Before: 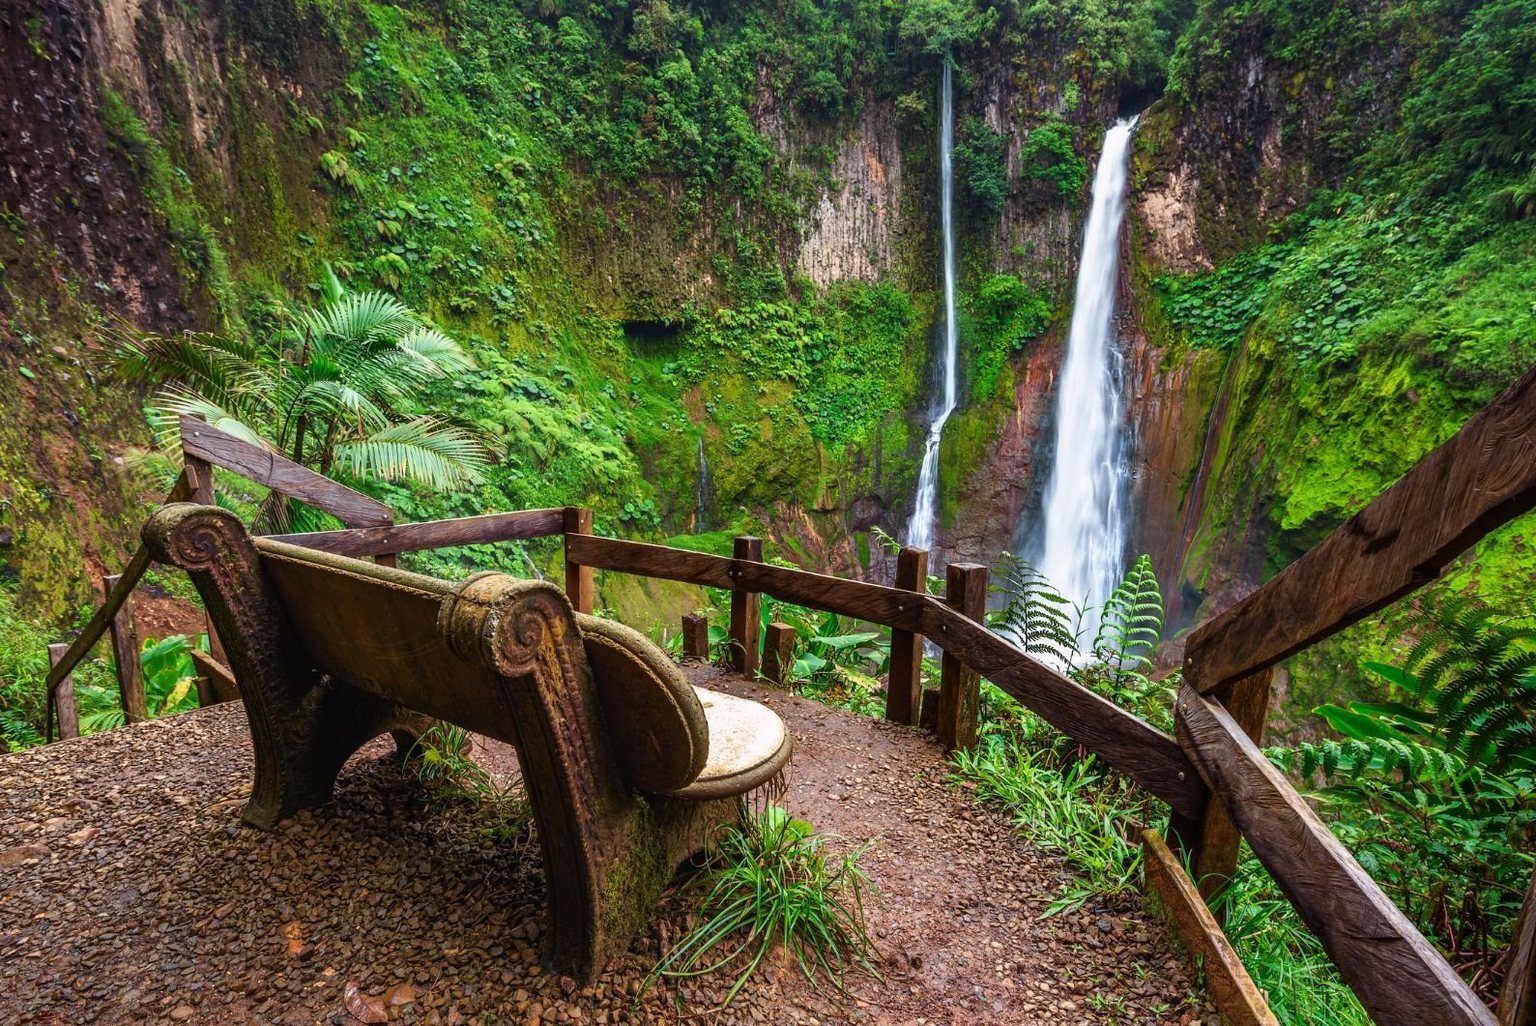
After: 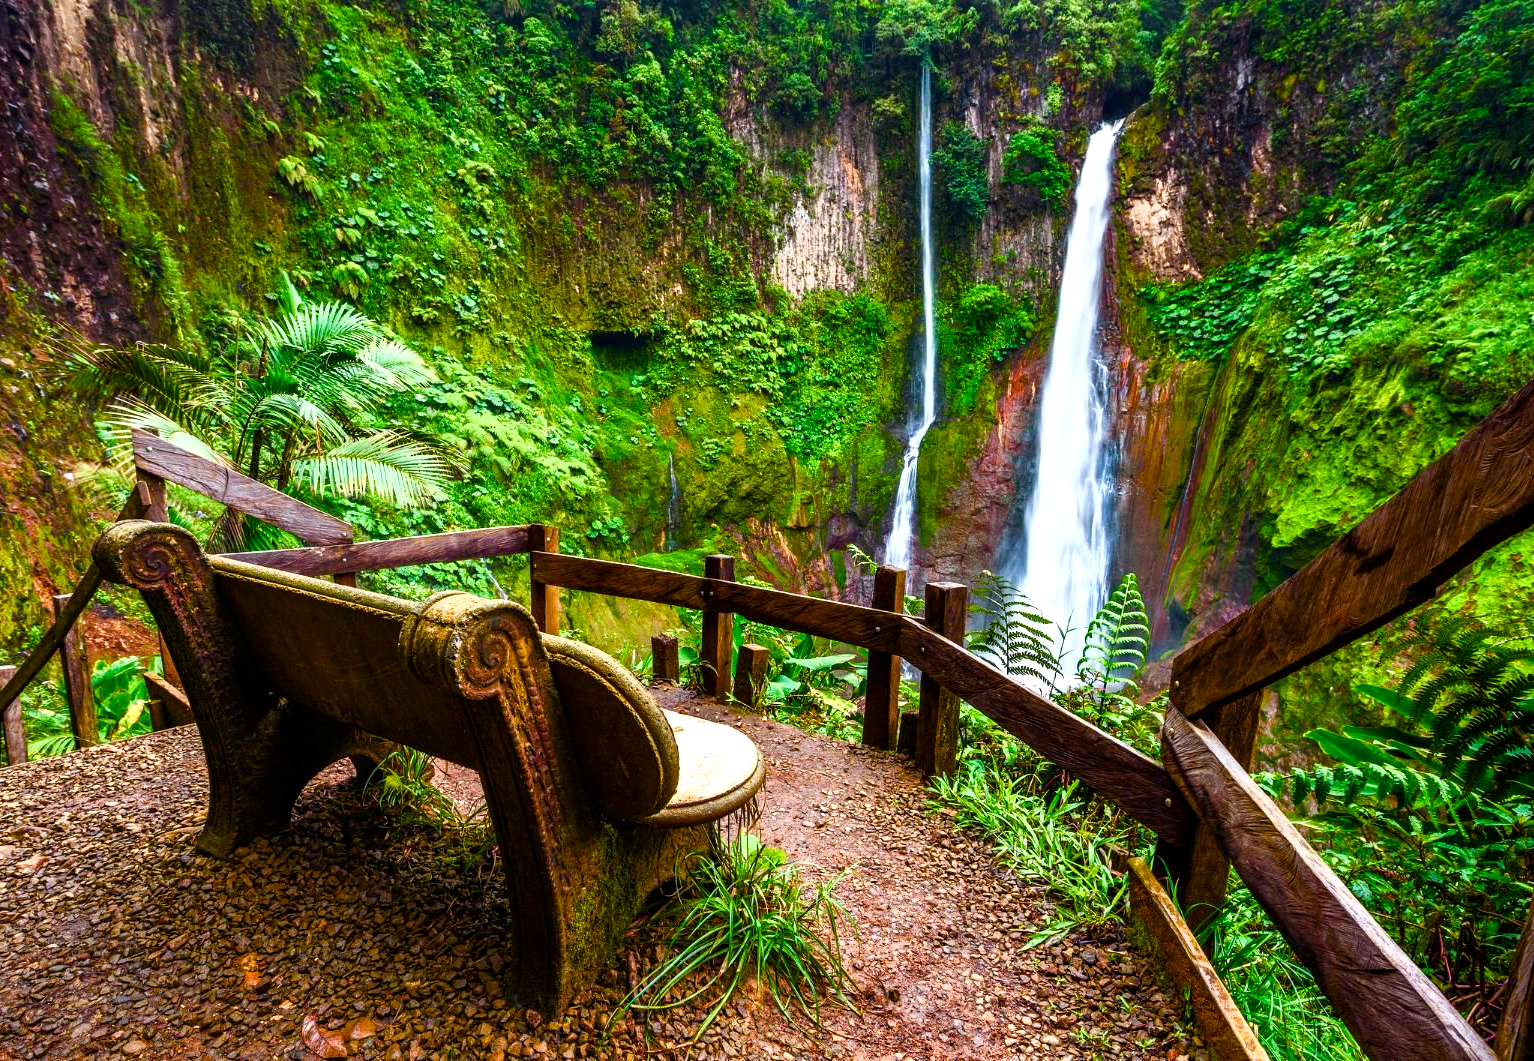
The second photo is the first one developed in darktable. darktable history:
exposure: black level correction 0.001, compensate highlight preservation false
crop and rotate: left 3.434%
base curve: curves: ch0 [(0, 0) (0.688, 0.865) (1, 1)]
color balance rgb: perceptual saturation grading › global saturation 24.584%, perceptual saturation grading › highlights -50.784%, perceptual saturation grading › mid-tones 19.686%, perceptual saturation grading › shadows 61.664%, global vibrance 25.062%, contrast 19.492%
